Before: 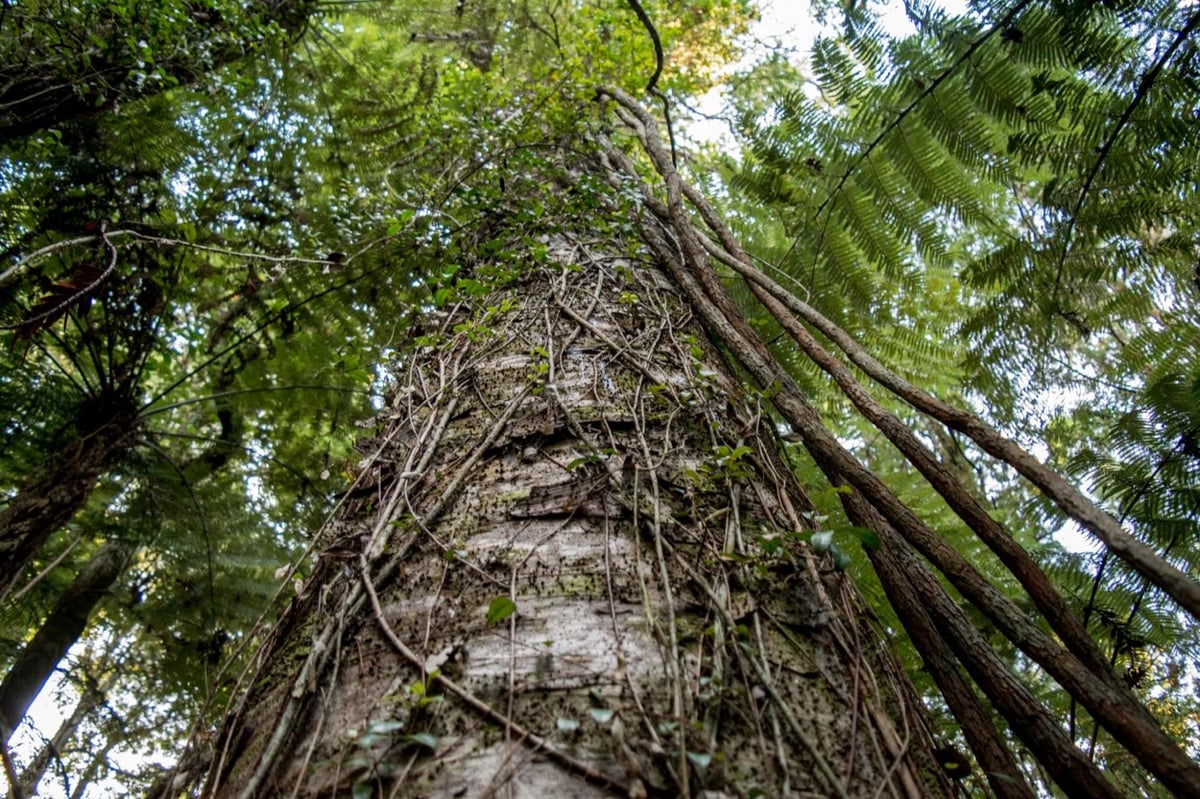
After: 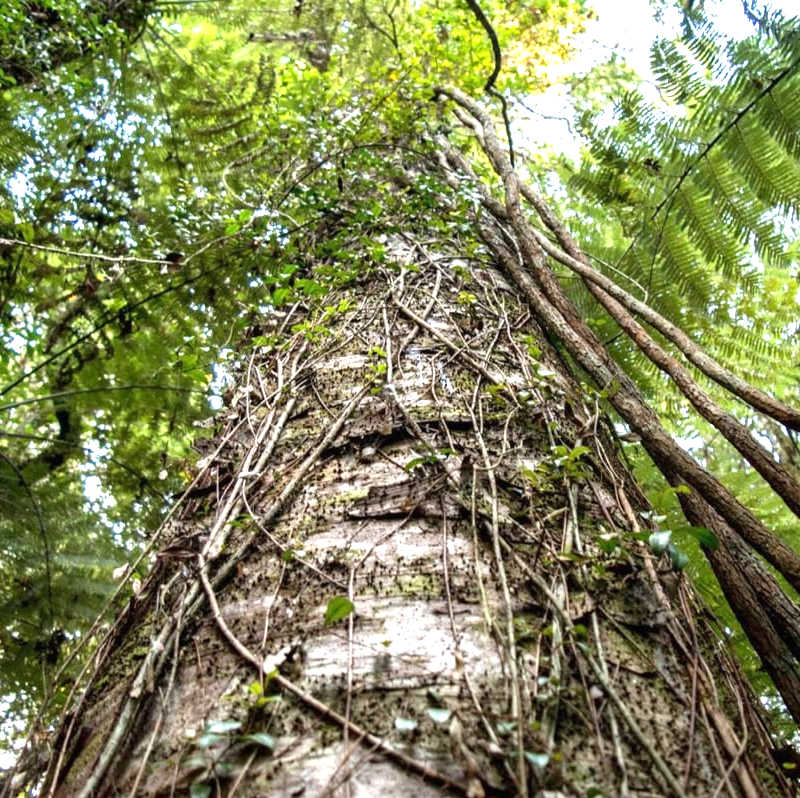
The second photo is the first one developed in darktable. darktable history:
crop and rotate: left 13.537%, right 19.796%
exposure: black level correction 0, exposure 1.2 EV, compensate highlight preservation false
